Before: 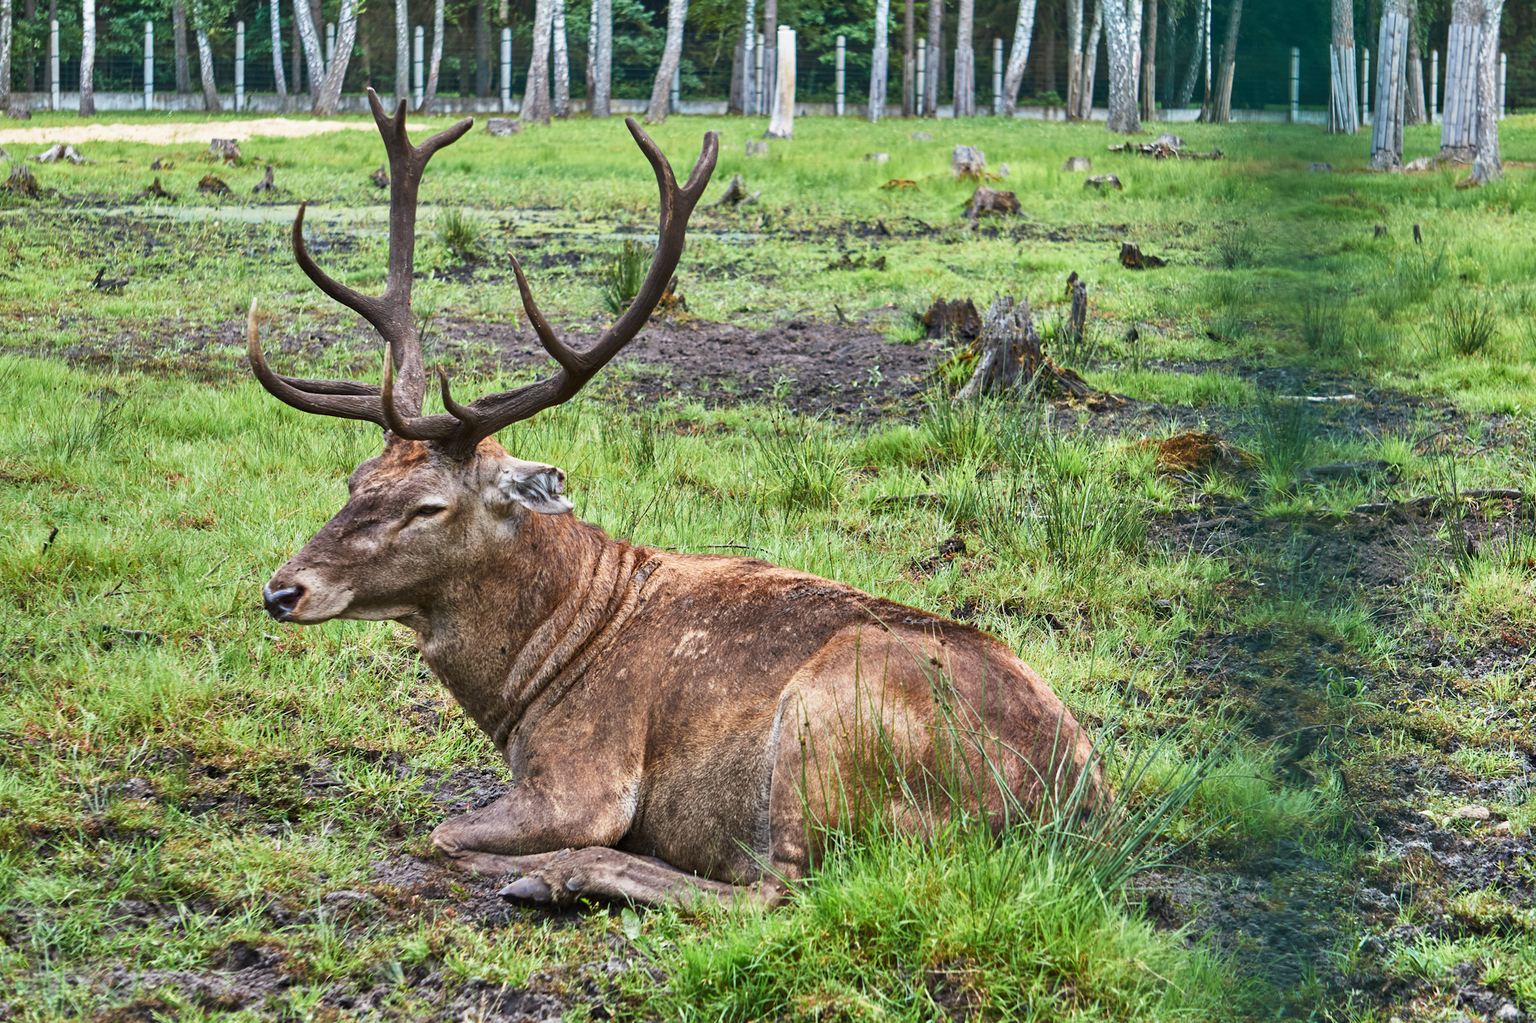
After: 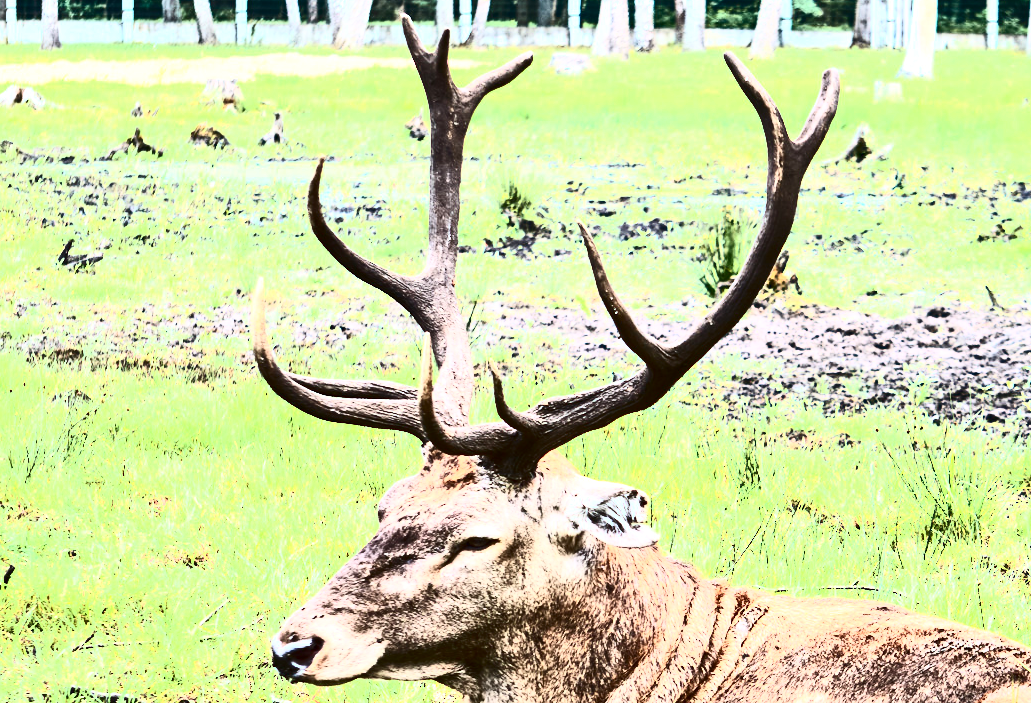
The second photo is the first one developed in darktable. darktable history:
crop and rotate: left 3.055%, top 7.505%, right 43.215%, bottom 37.471%
contrast brightness saturation: contrast 0.938, brightness 0.198
exposure: exposure 1 EV, compensate highlight preservation false
